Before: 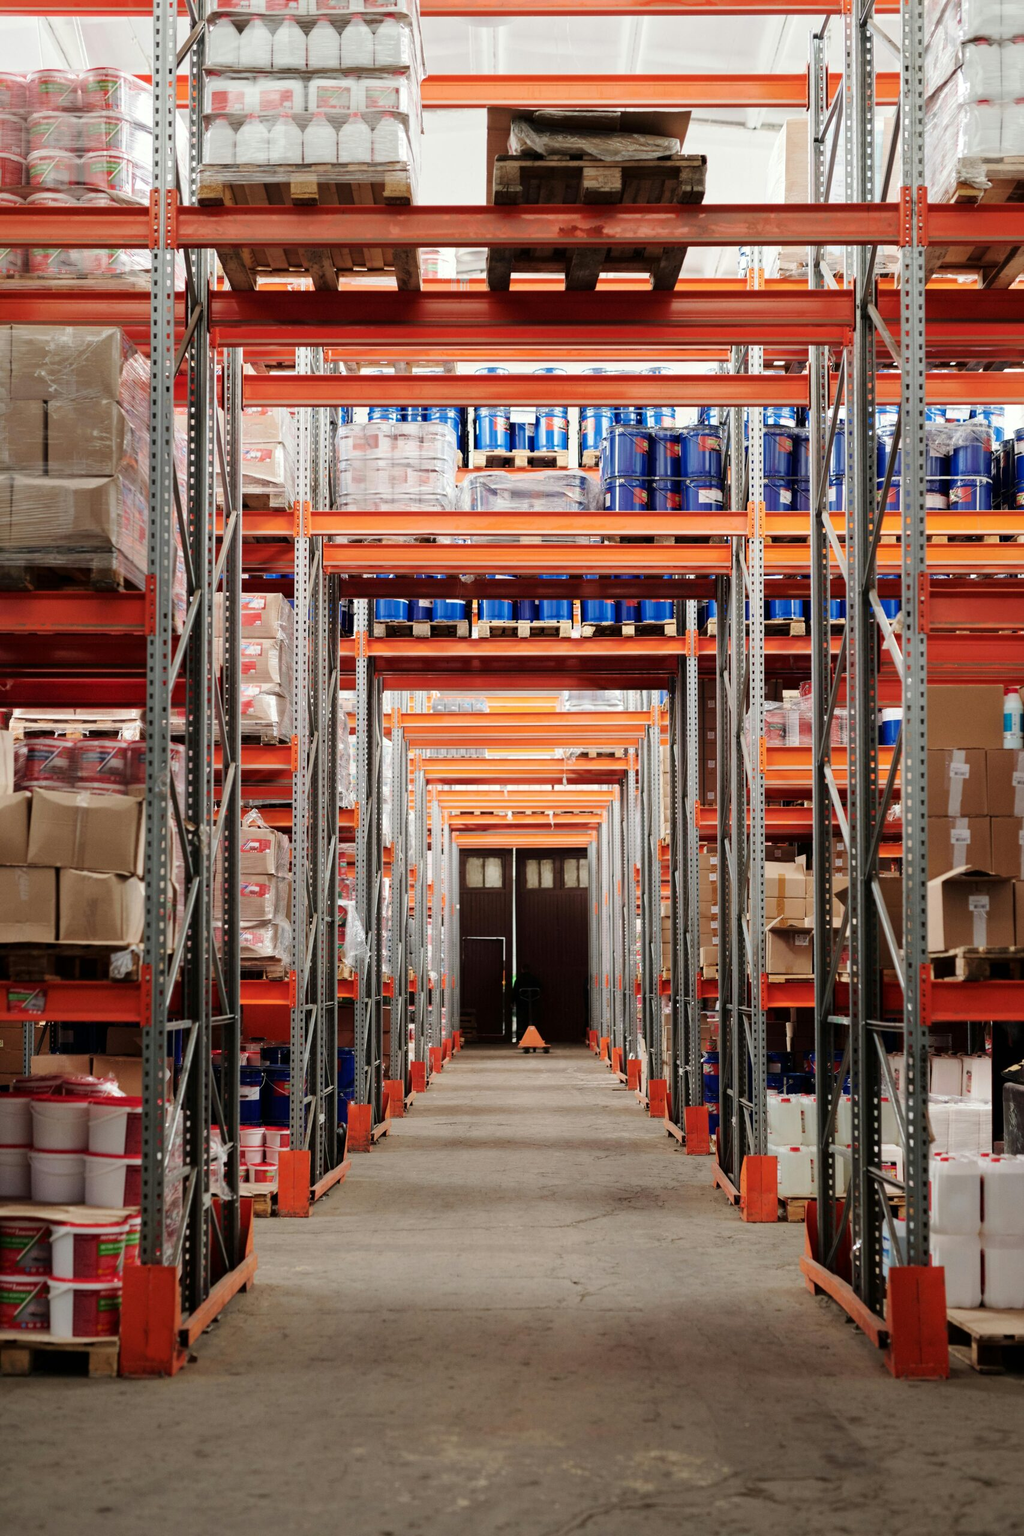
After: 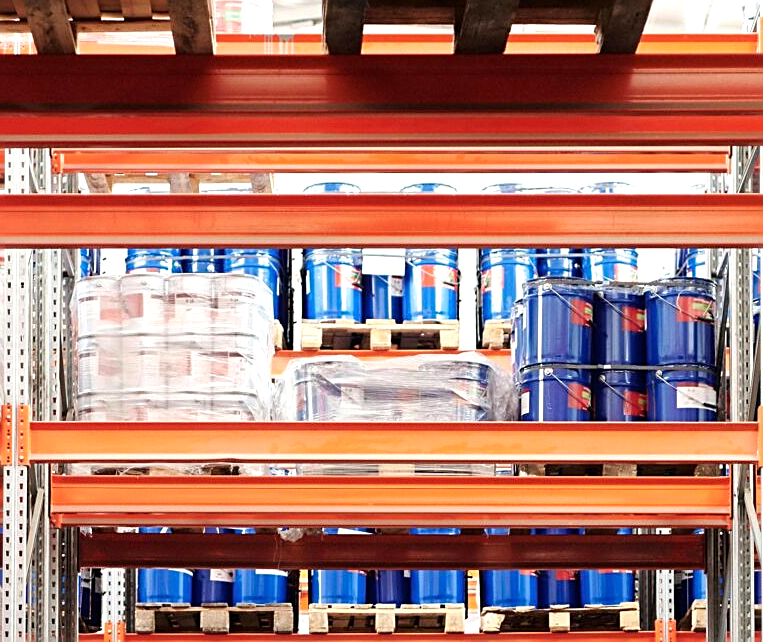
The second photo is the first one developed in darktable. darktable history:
exposure: exposure 0.426 EV, compensate highlight preservation false
crop: left 28.64%, top 16.832%, right 26.637%, bottom 58.055%
sharpen: on, module defaults
